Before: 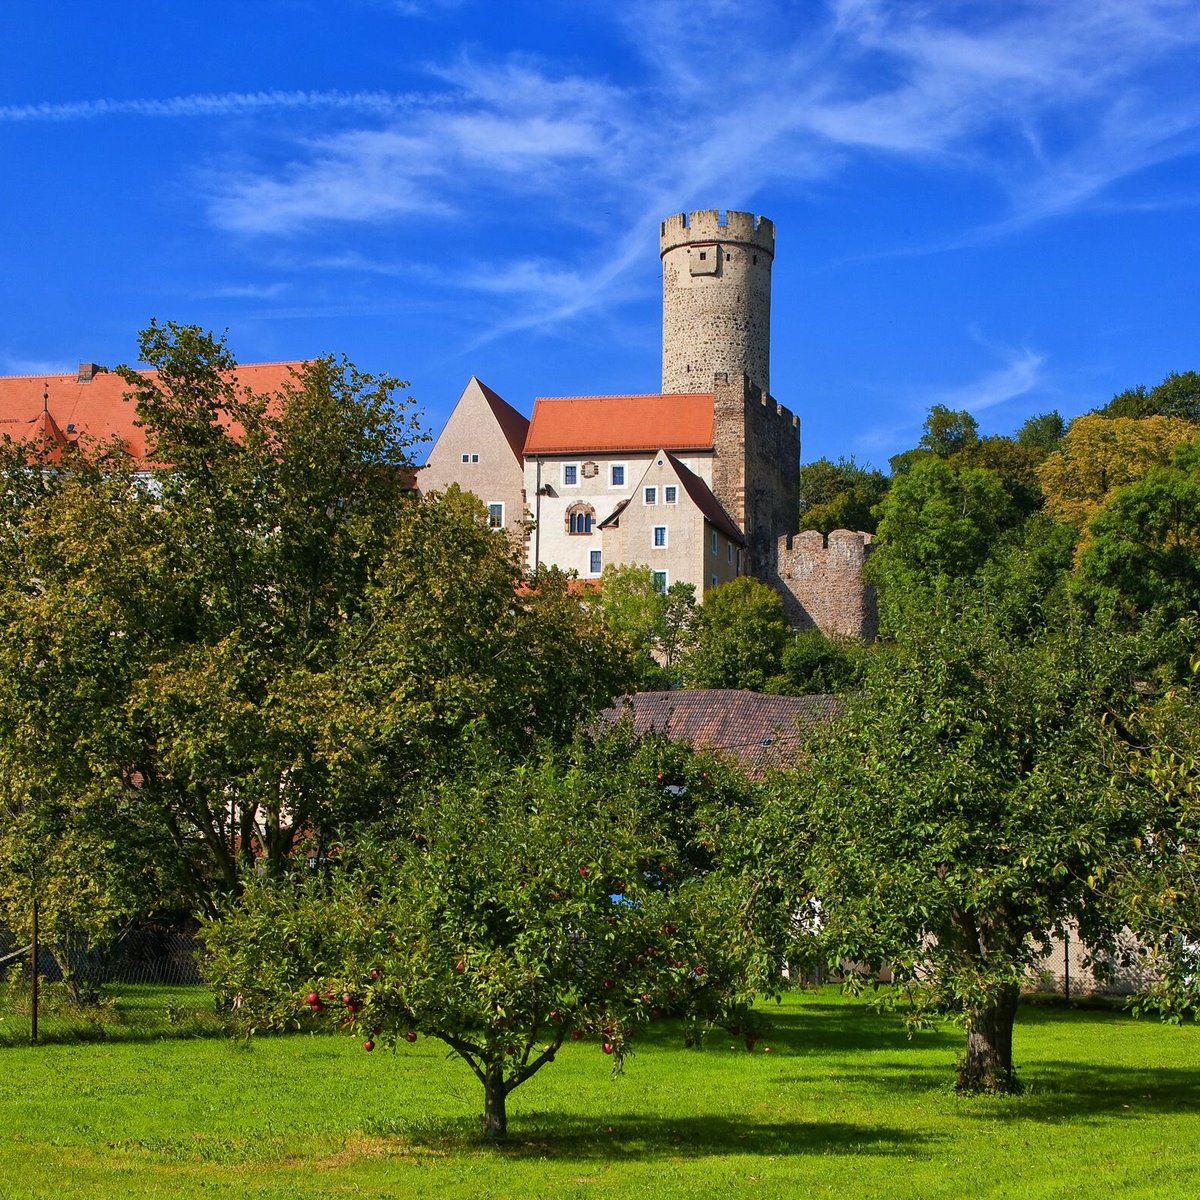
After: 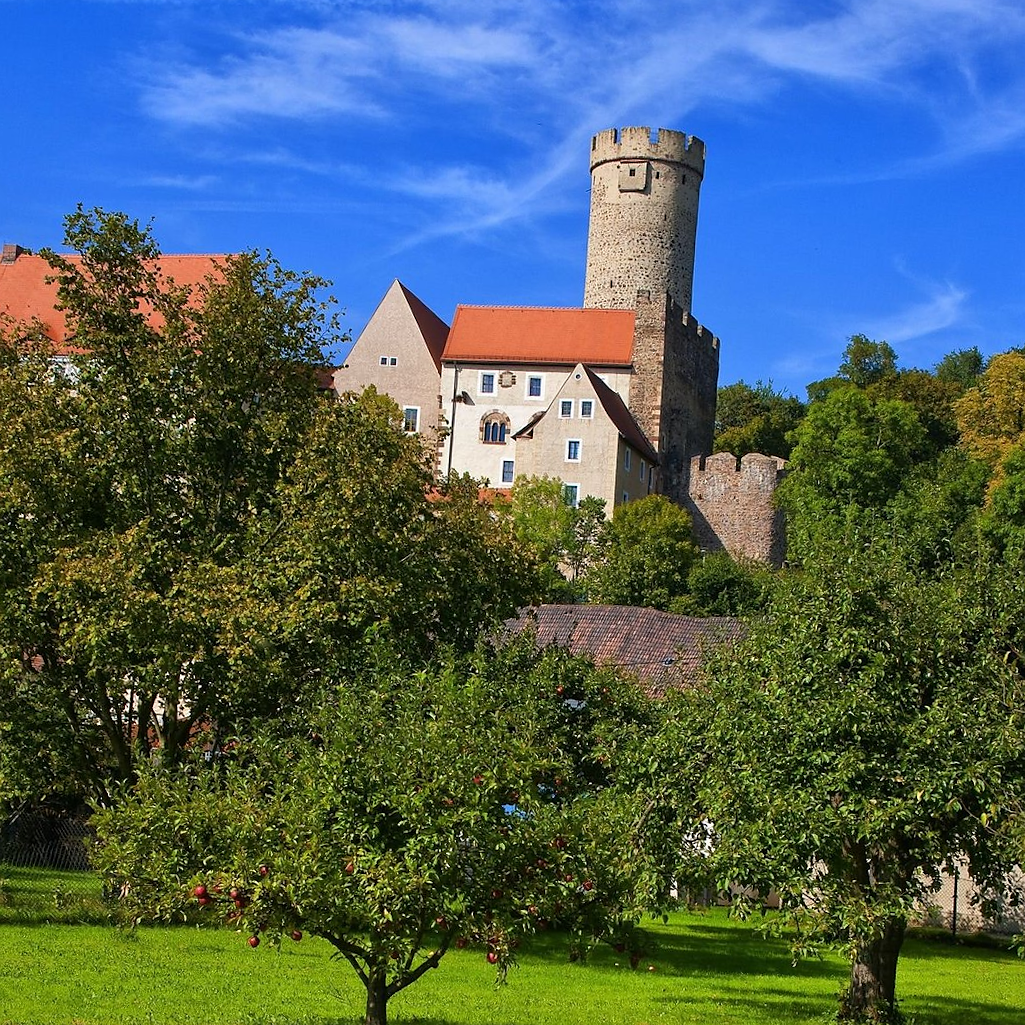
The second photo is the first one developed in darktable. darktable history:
sharpen: radius 1, threshold 1
crop and rotate: angle -3.27°, left 5.211%, top 5.211%, right 4.607%, bottom 4.607%
